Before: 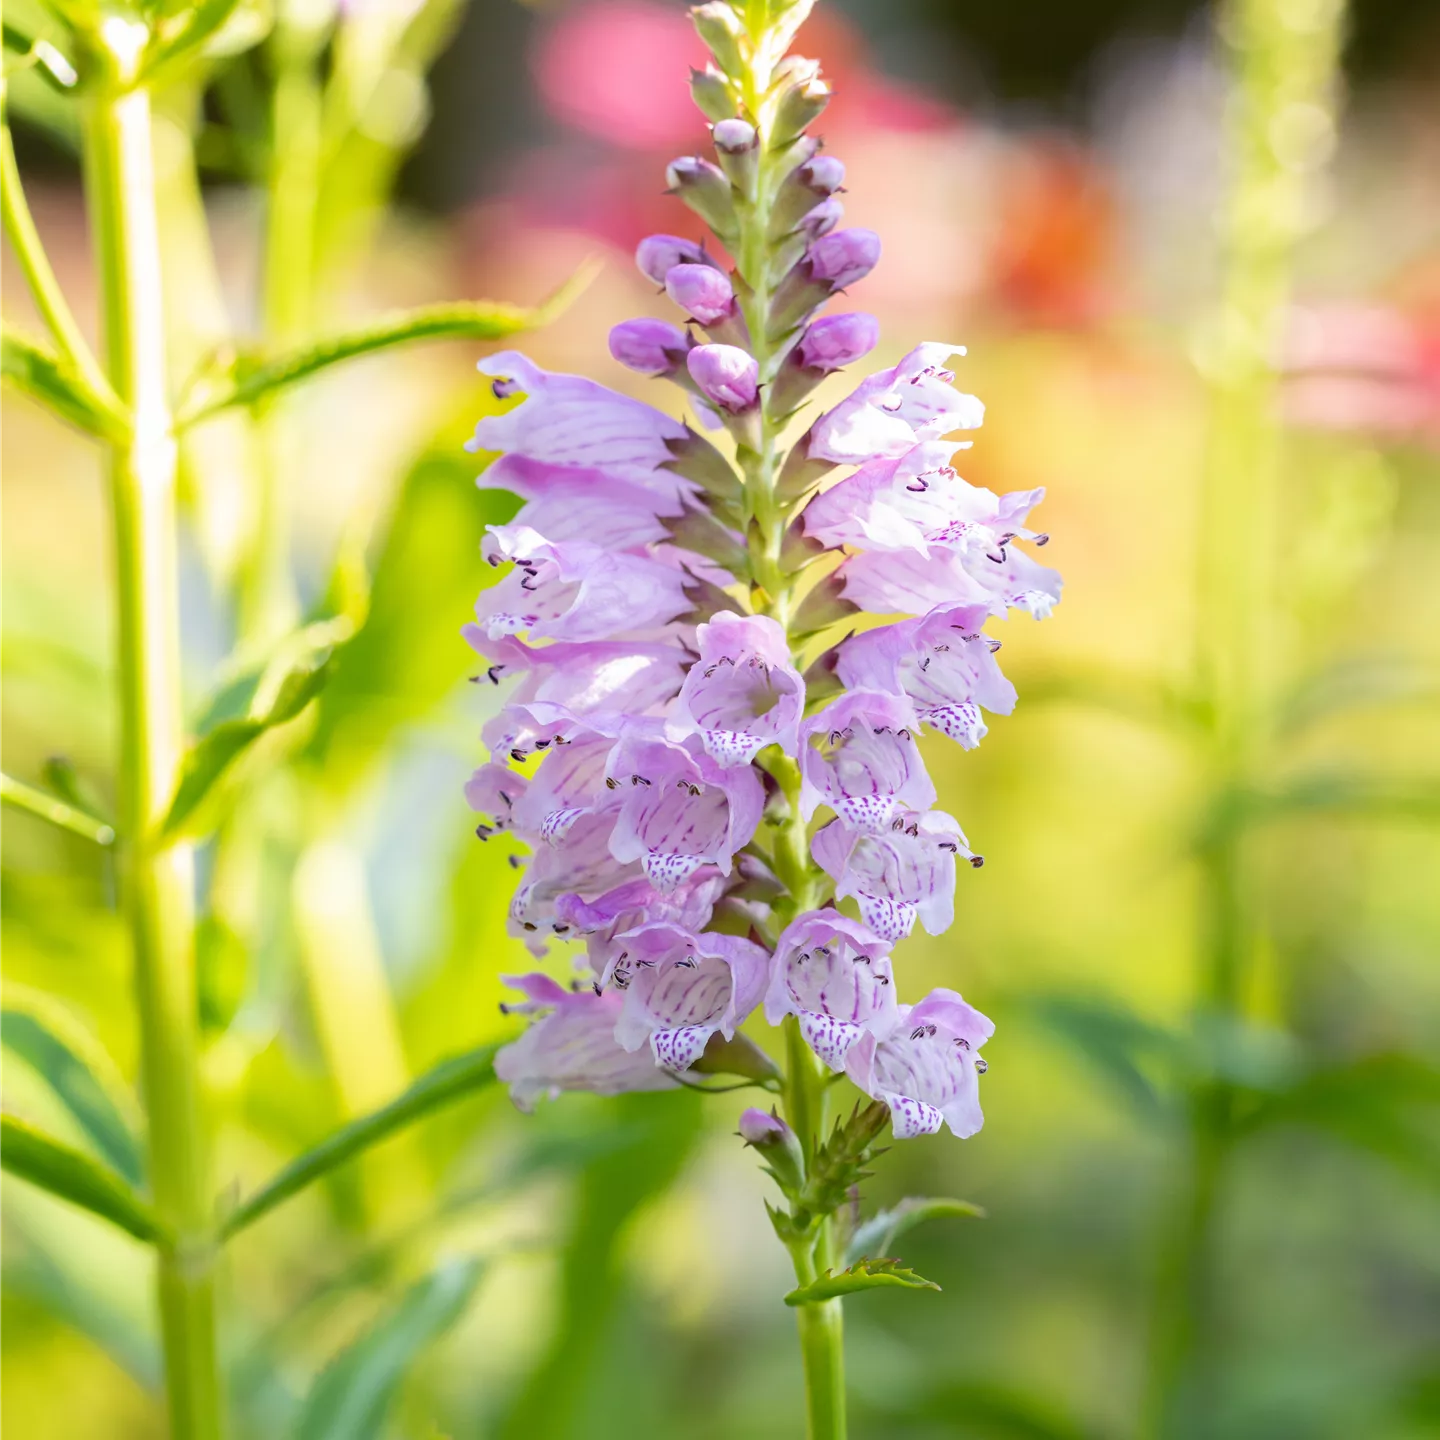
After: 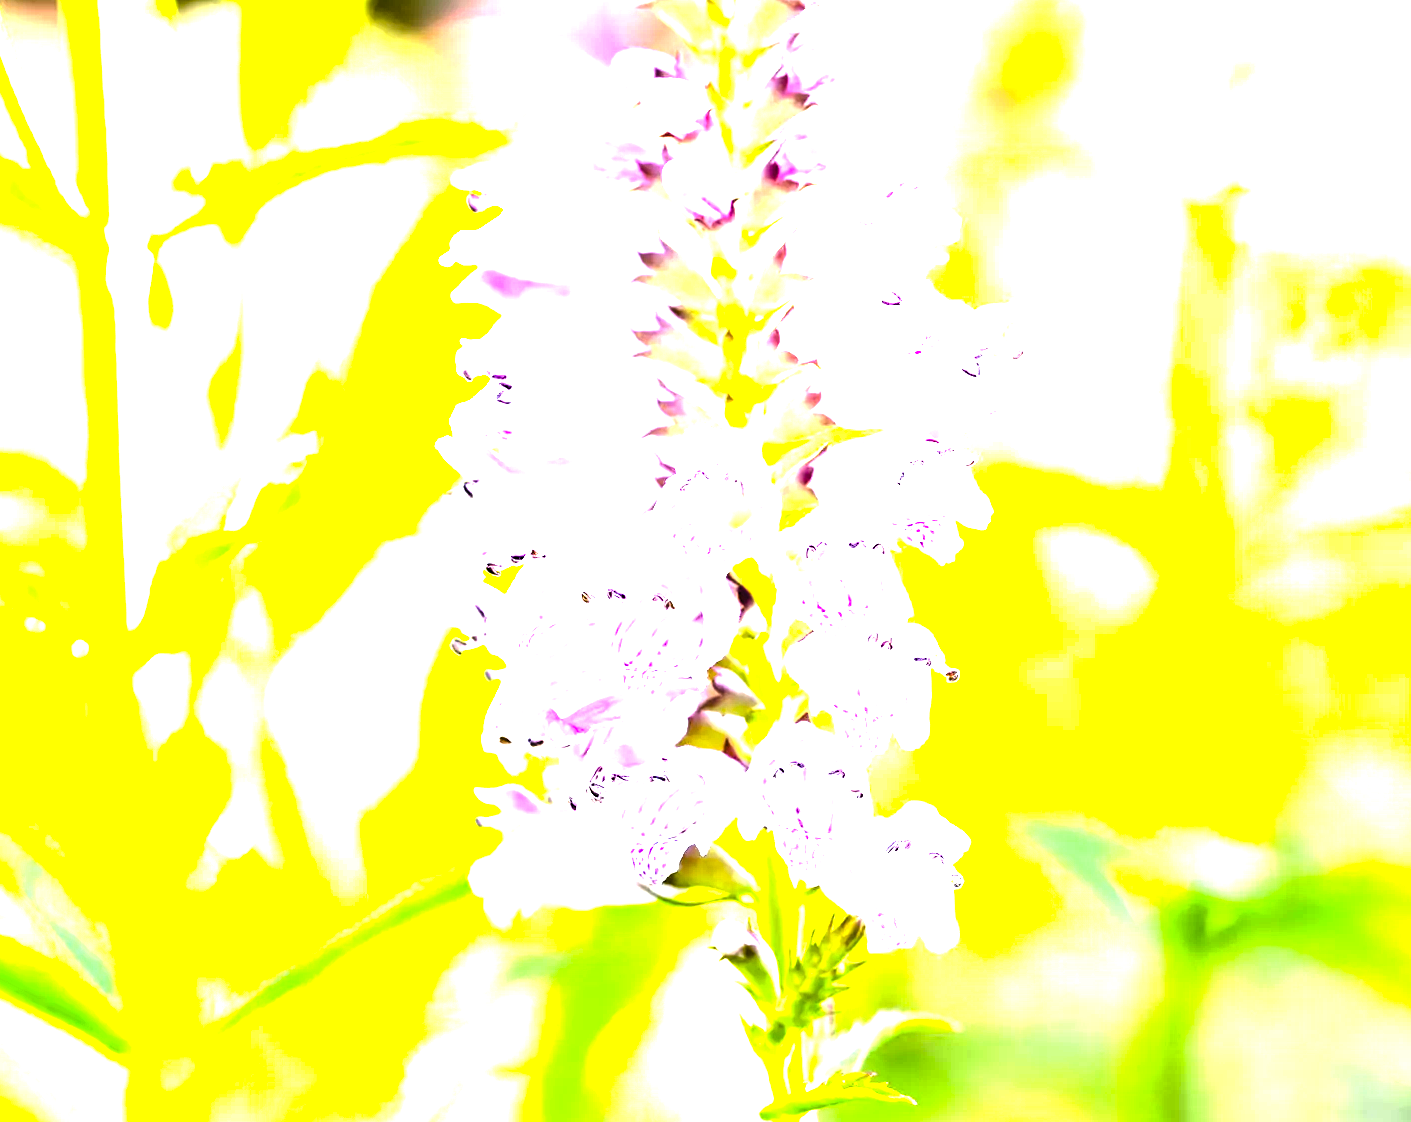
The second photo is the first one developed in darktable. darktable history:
exposure: black level correction 0.001, exposure 1.991 EV, compensate exposure bias true, compensate highlight preservation false
crop and rotate: left 1.801%, top 12.96%, right 0.153%, bottom 9.062%
tone equalizer: -8 EV -0.753 EV, -7 EV -0.672 EV, -6 EV -0.588 EV, -5 EV -0.423 EV, -3 EV 0.373 EV, -2 EV 0.6 EV, -1 EV 0.697 EV, +0 EV 0.767 EV, edges refinement/feathering 500, mask exposure compensation -1.57 EV, preserve details no
color balance rgb: linear chroma grading › global chroma 15.273%, perceptual saturation grading › global saturation 20%, perceptual saturation grading › highlights -14.03%, perceptual saturation grading › shadows 49.673%, perceptual brilliance grading › global brilliance 2.849%, perceptual brilliance grading › highlights -2.838%, perceptual brilliance grading › shadows 2.55%
levels: levels [0.101, 0.578, 0.953]
